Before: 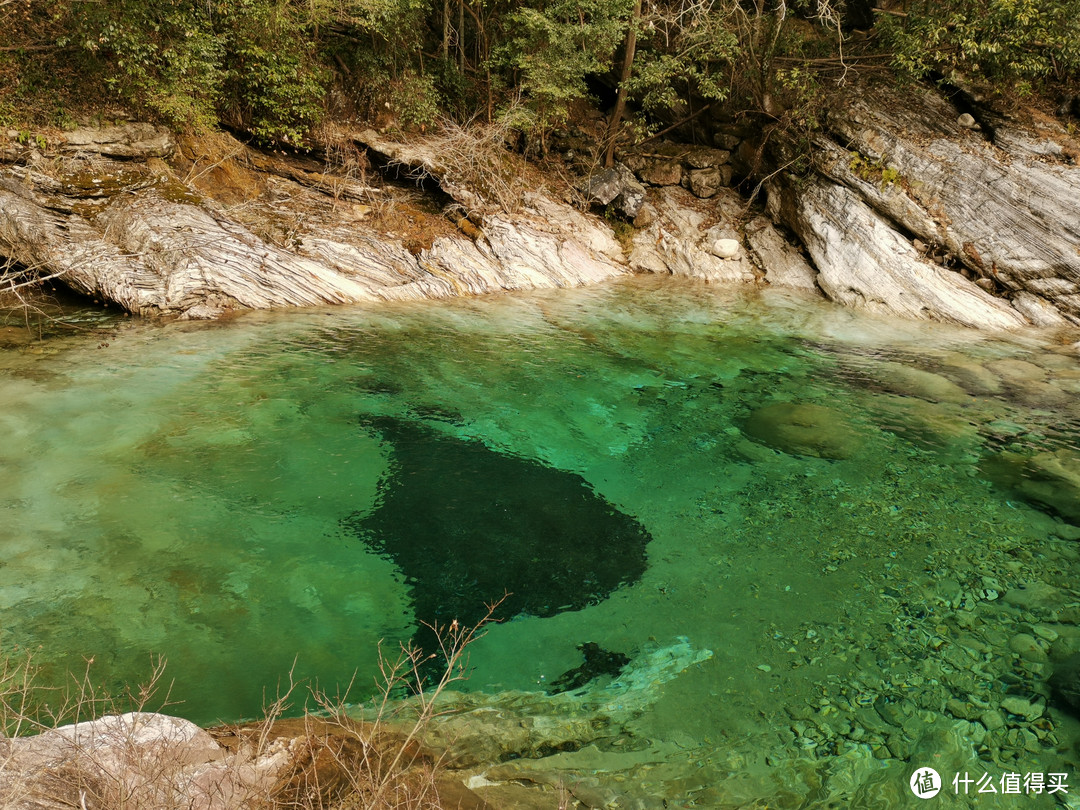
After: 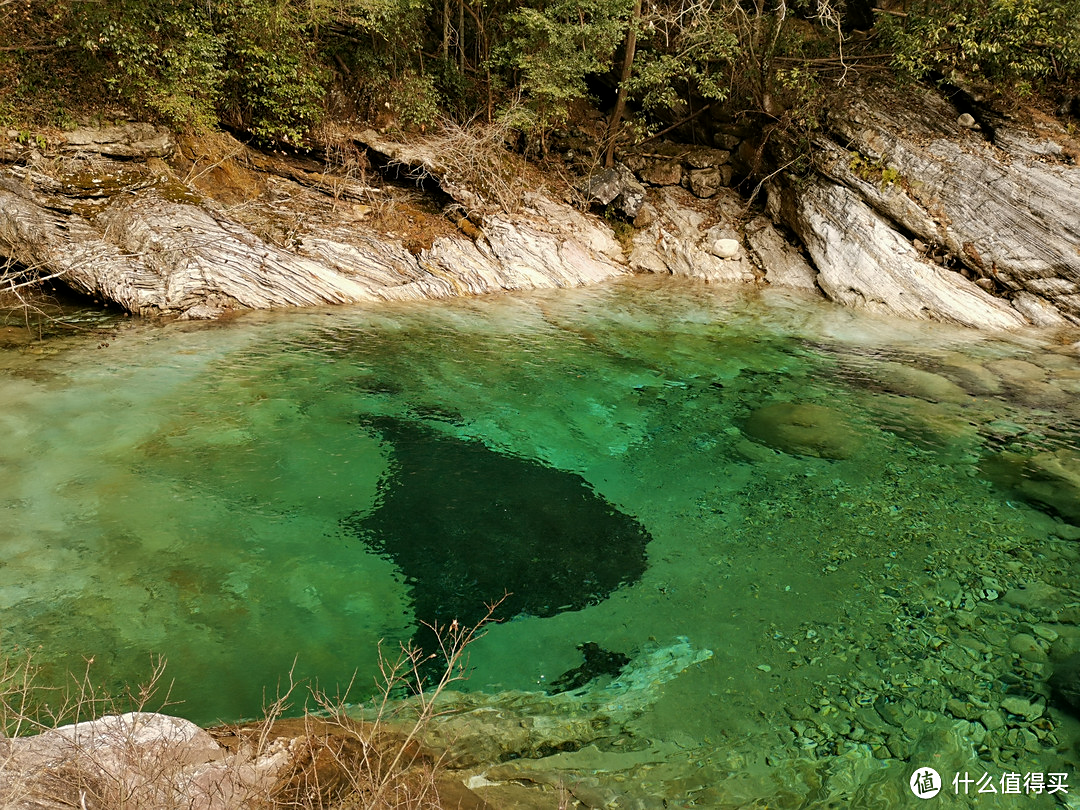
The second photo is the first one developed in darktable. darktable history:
sharpen: radius 1.861, amount 0.398, threshold 1.626
levels: levels [0, 0.476, 0.951]
exposure: black level correction 0.001, exposure -0.201 EV, compensate exposure bias true, compensate highlight preservation false
